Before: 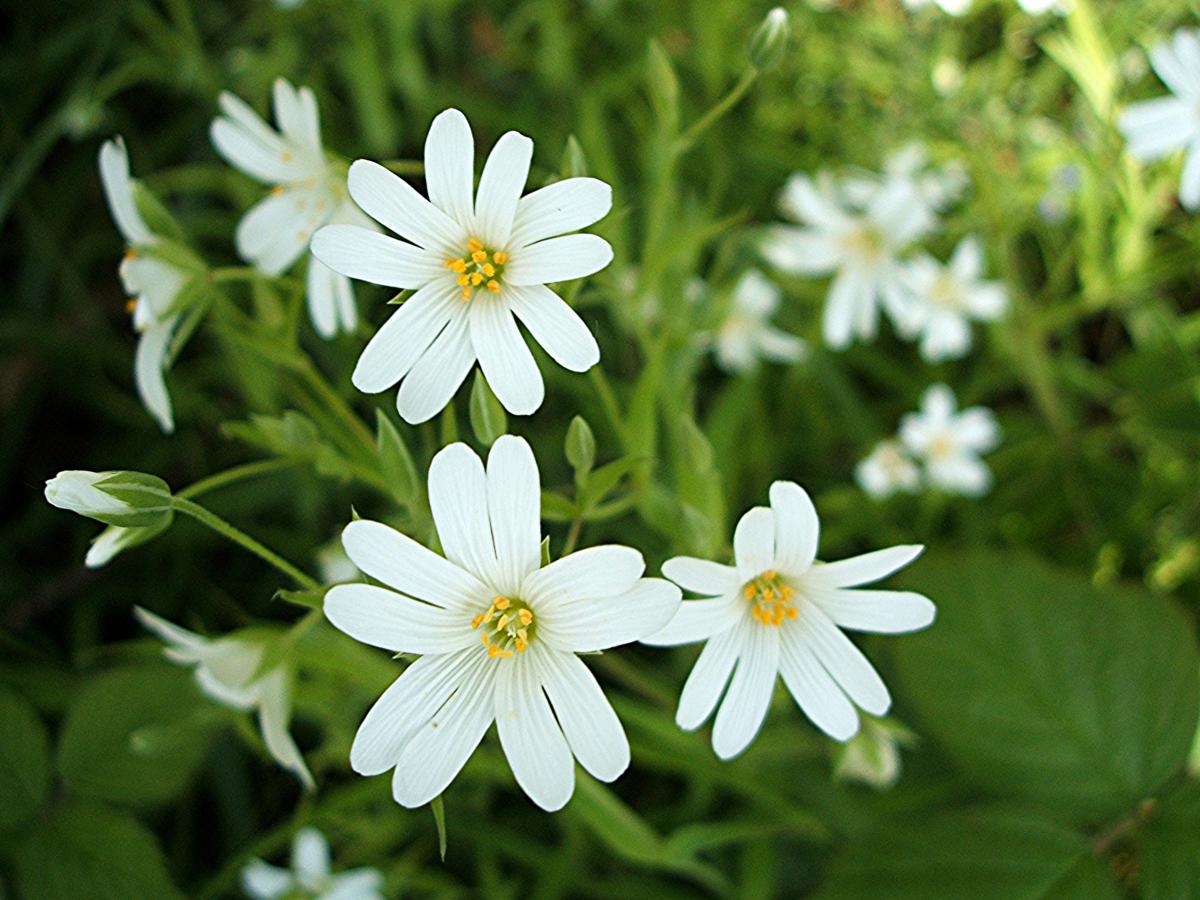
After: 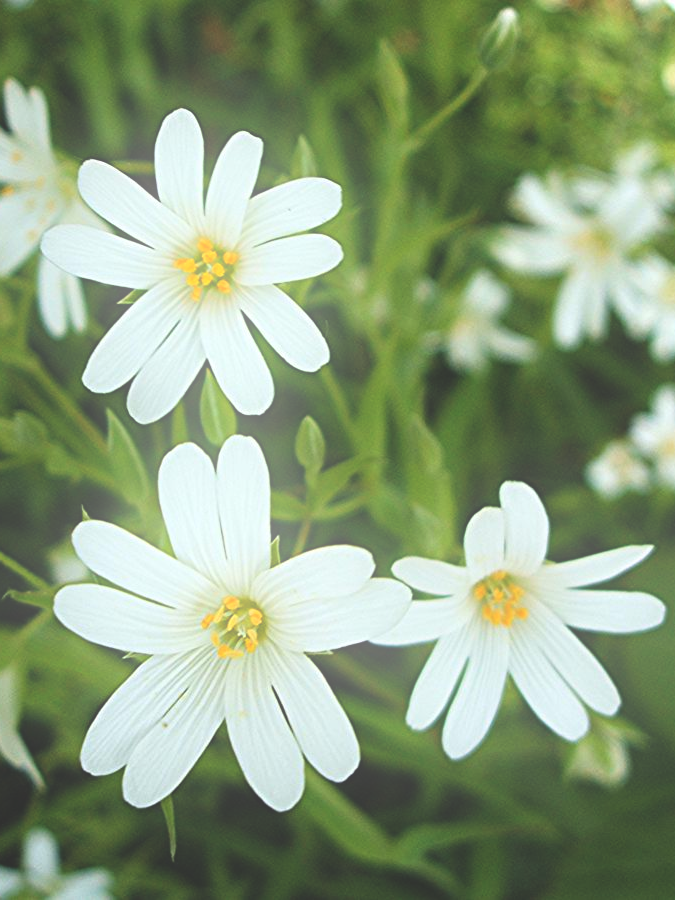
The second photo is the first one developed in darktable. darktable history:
exposure: black level correction -0.028, compensate highlight preservation false
bloom: size 15%, threshold 97%, strength 7%
crop and rotate: left 22.516%, right 21.234%
